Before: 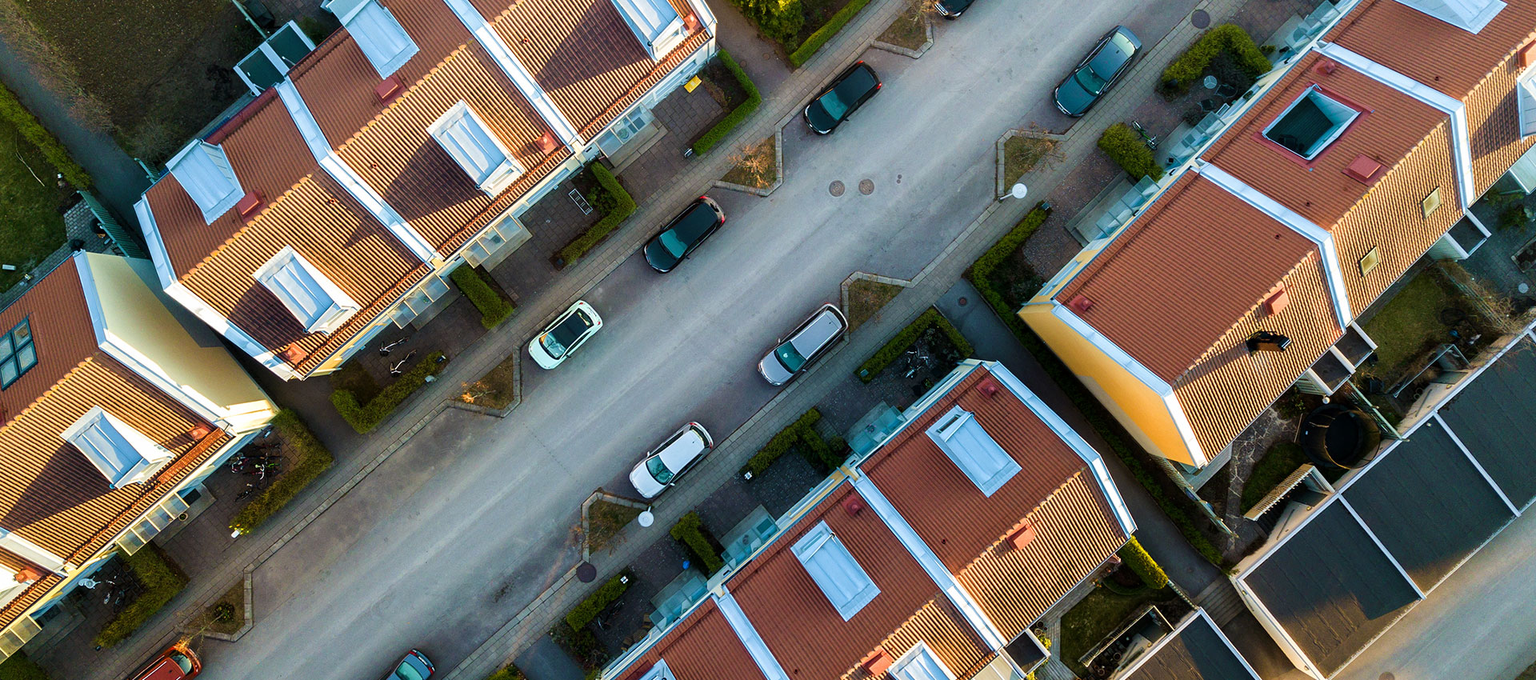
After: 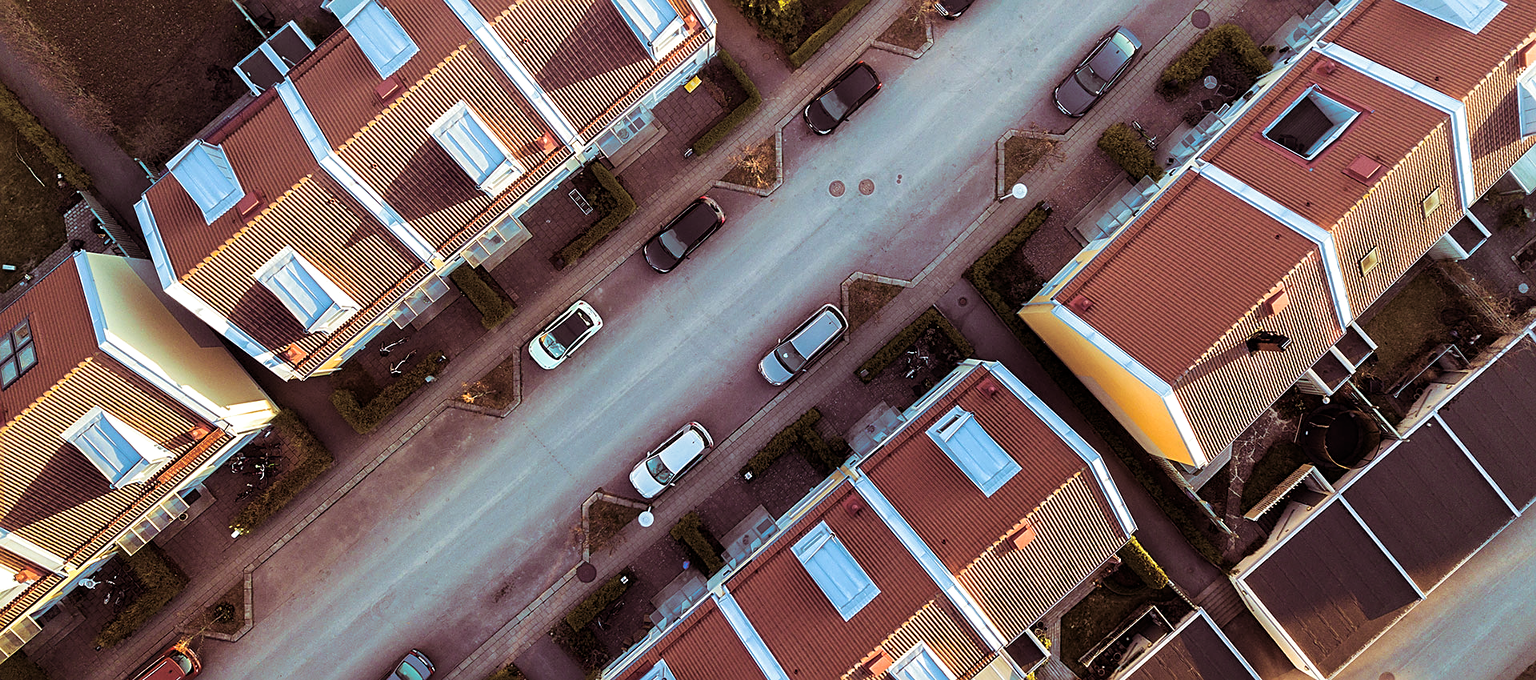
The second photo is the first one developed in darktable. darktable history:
sharpen: on, module defaults
exposure: exposure 0.042 EV
split-toning: highlights › hue 104.4°, highlights › saturation 0.17
